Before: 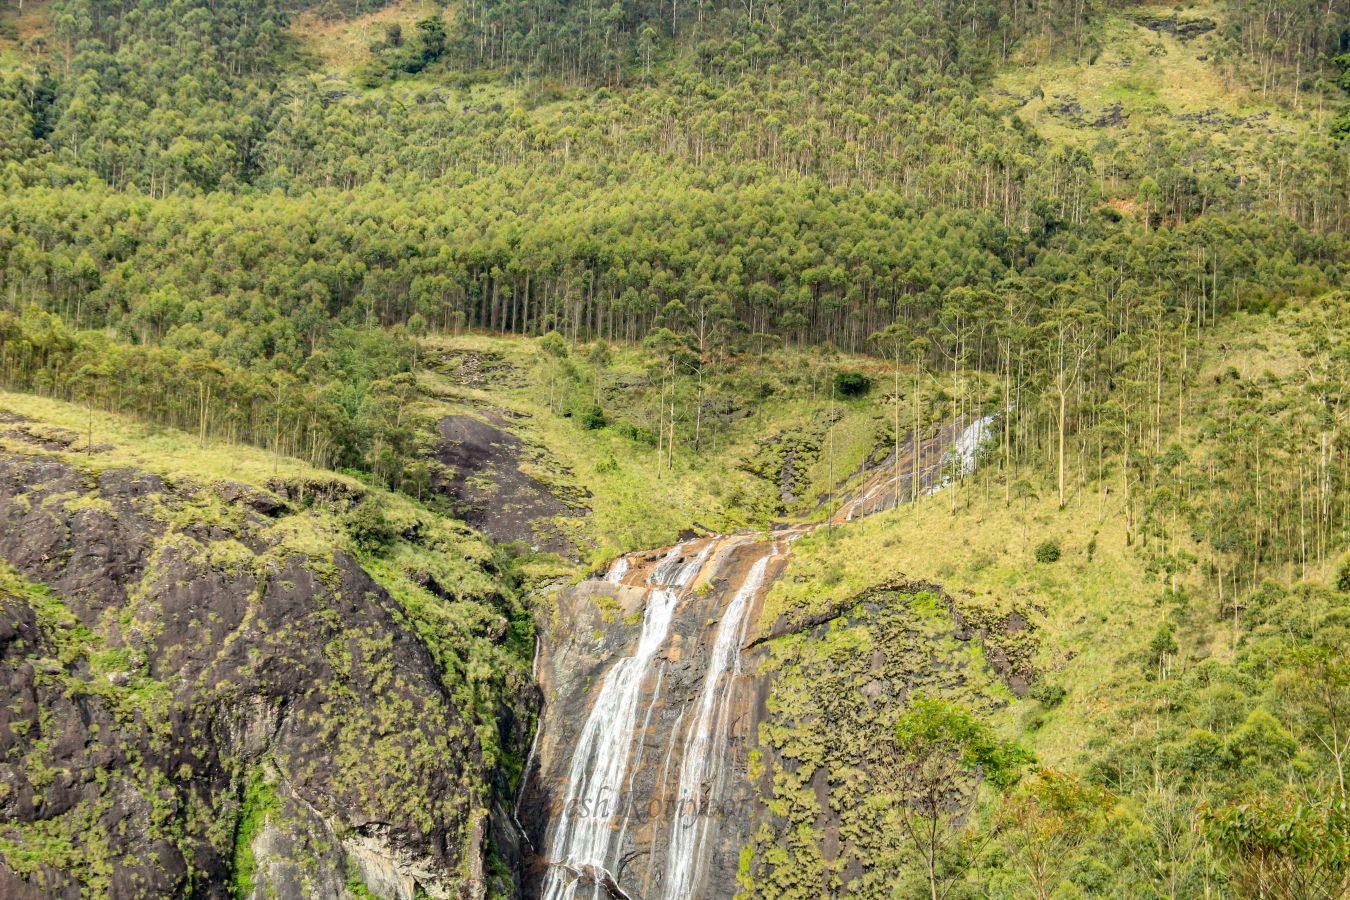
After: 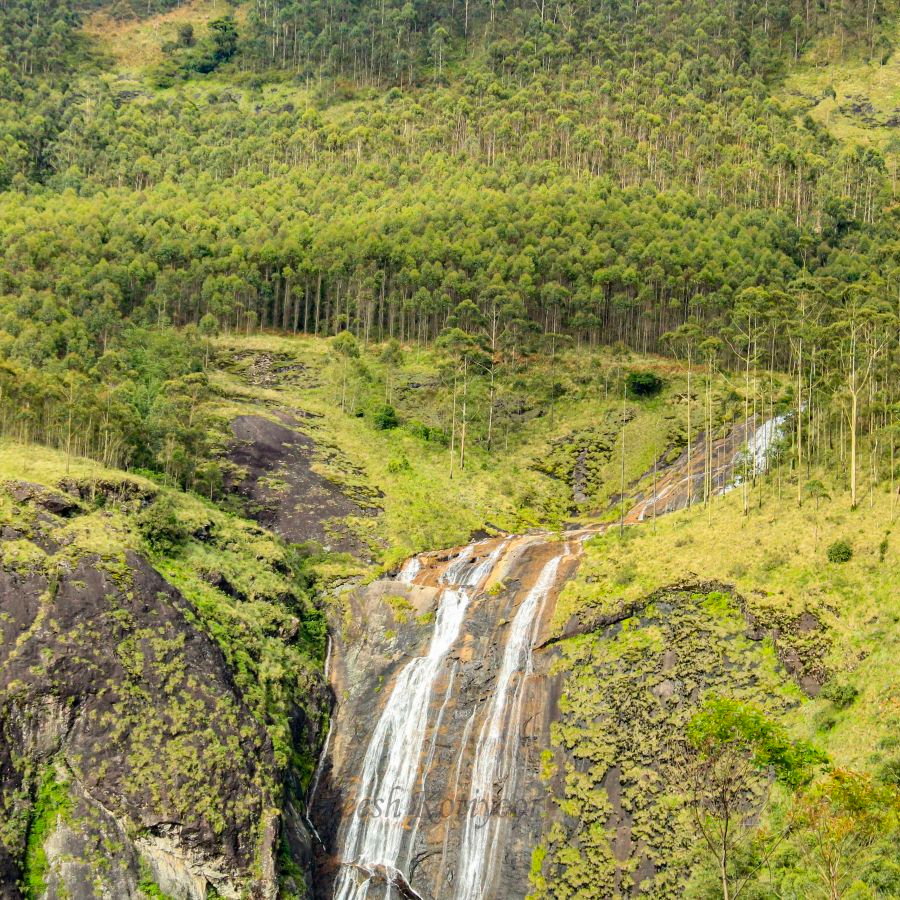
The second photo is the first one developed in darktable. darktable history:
contrast brightness saturation: contrast 0.04, saturation 0.16
crop and rotate: left 15.446%, right 17.836%
